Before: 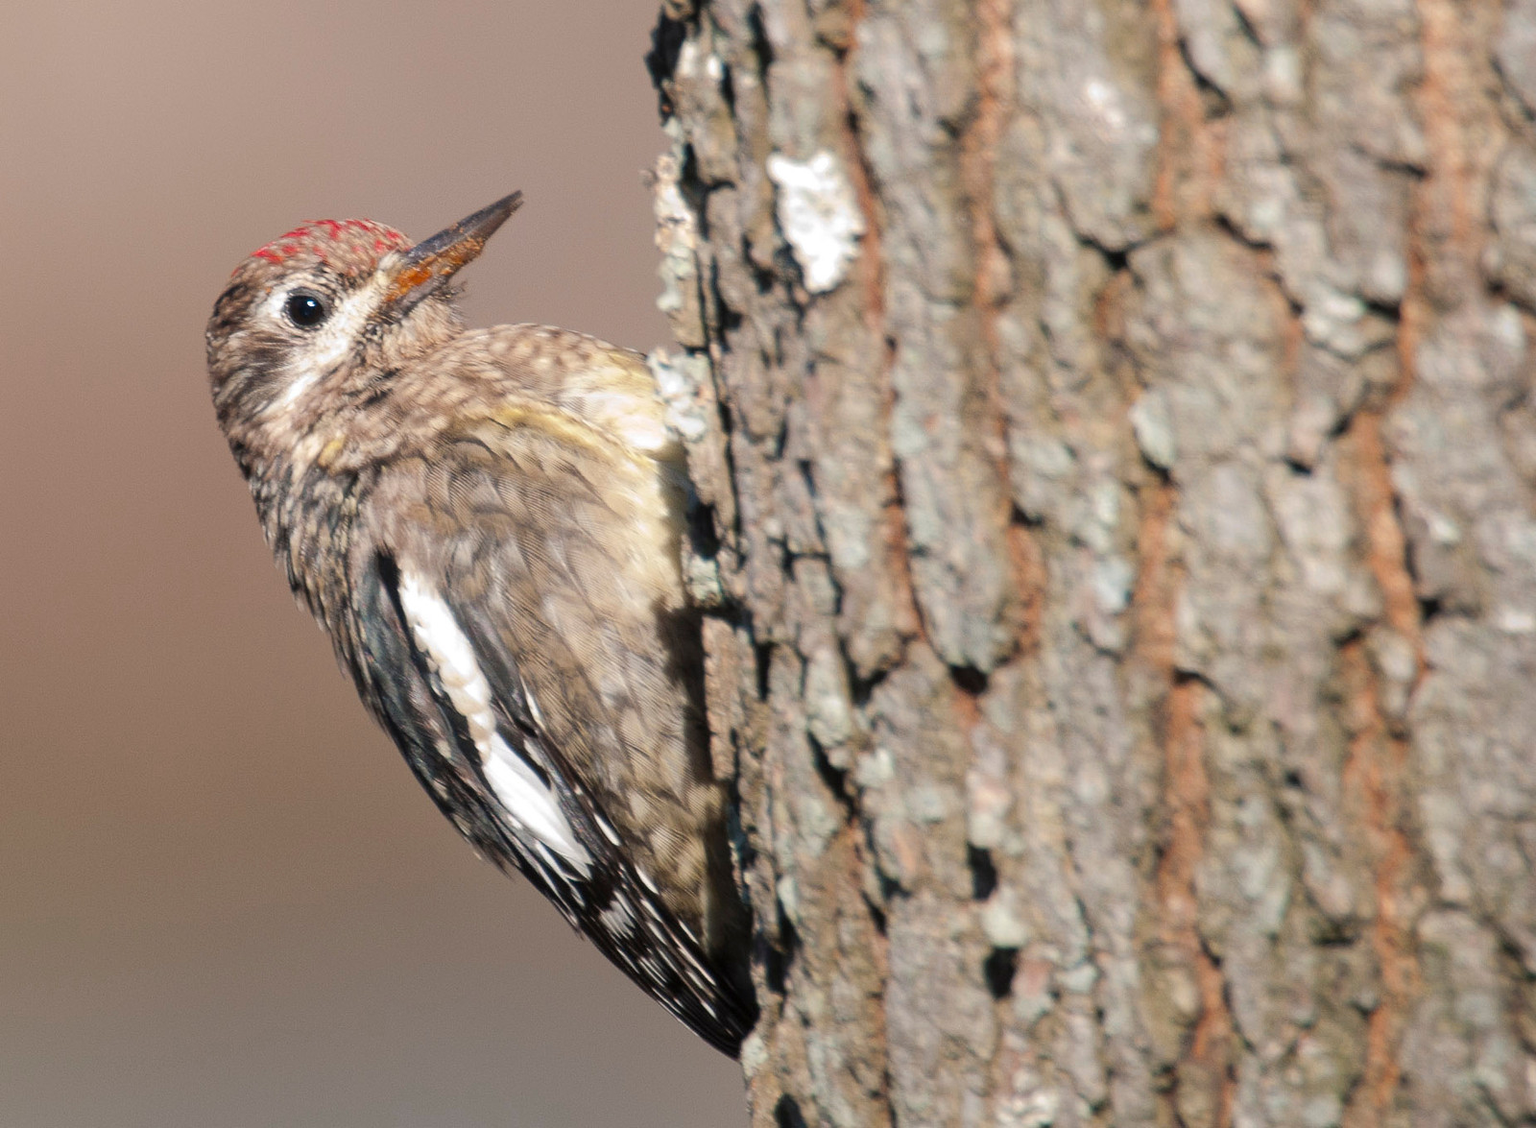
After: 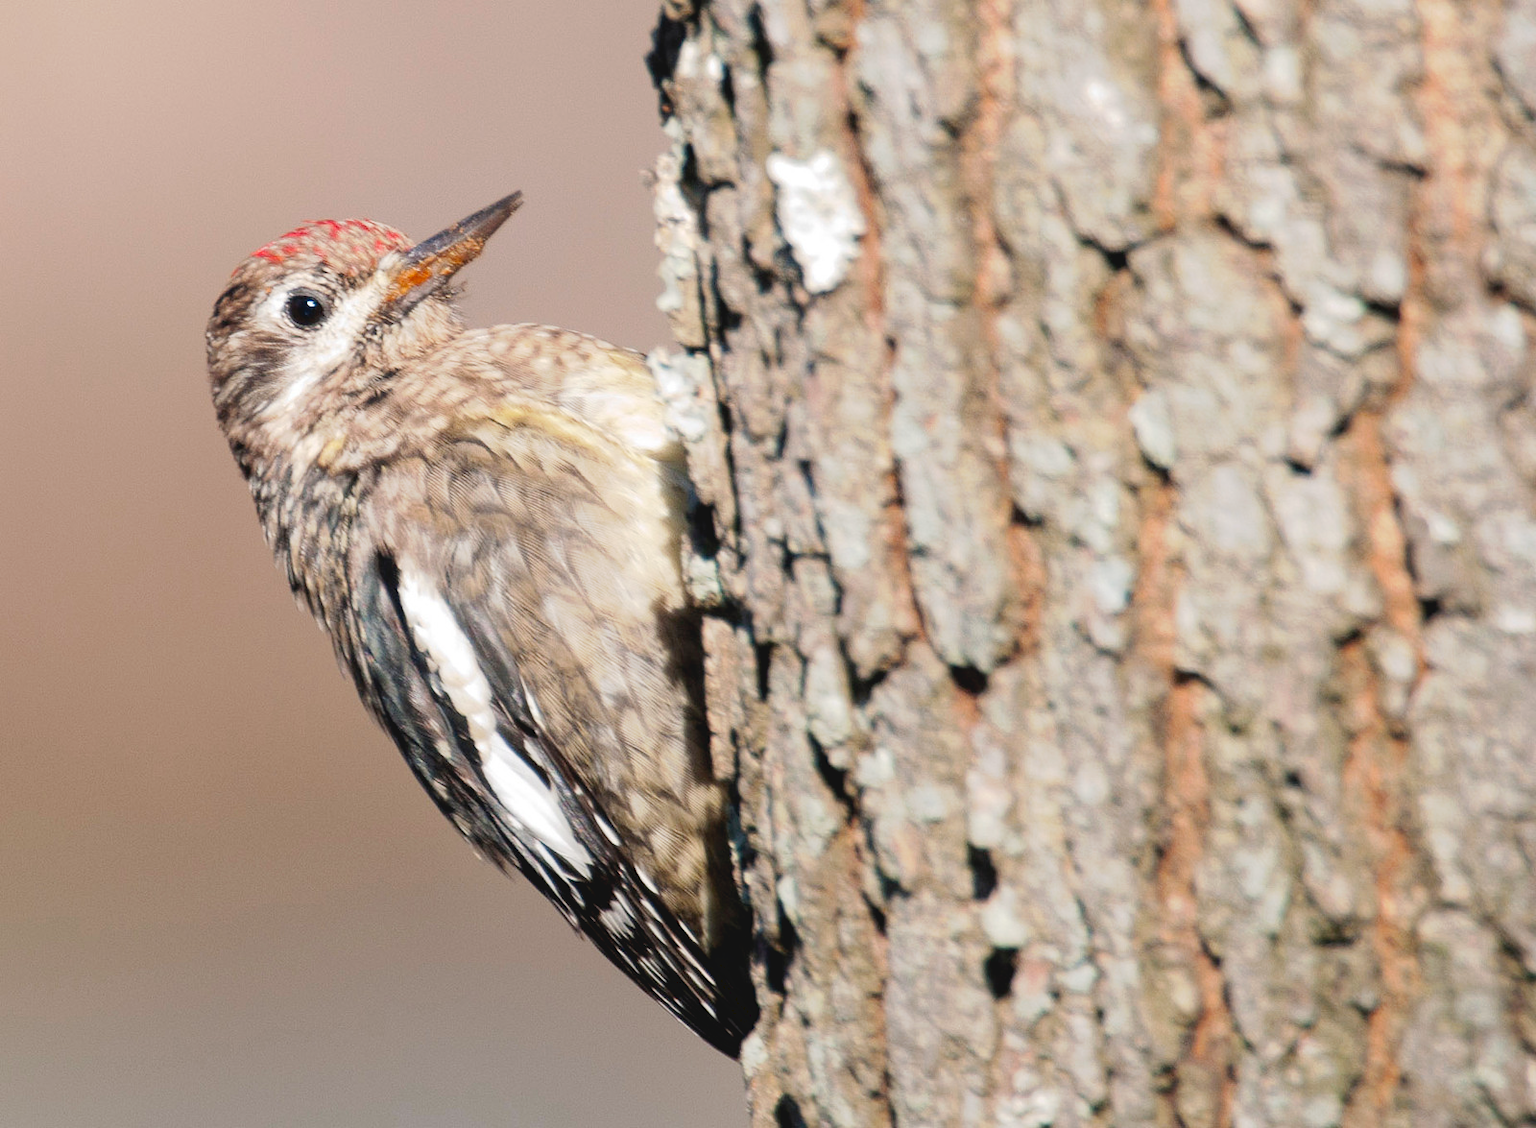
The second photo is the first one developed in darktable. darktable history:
tone curve: curves: ch0 [(0, 0) (0.003, 0.059) (0.011, 0.059) (0.025, 0.057) (0.044, 0.055) (0.069, 0.057) (0.1, 0.083) (0.136, 0.128) (0.177, 0.185) (0.224, 0.242) (0.277, 0.308) (0.335, 0.383) (0.399, 0.468) (0.468, 0.547) (0.543, 0.632) (0.623, 0.71) (0.709, 0.801) (0.801, 0.859) (0.898, 0.922) (1, 1)], preserve colors none
